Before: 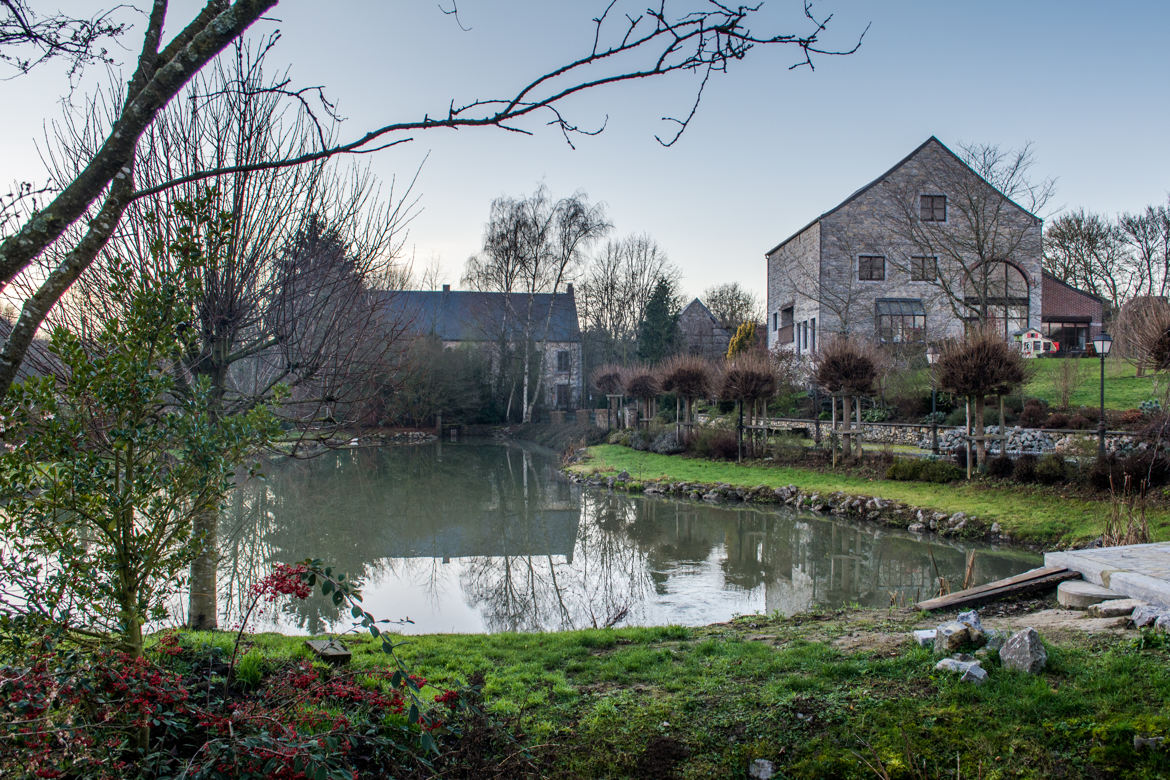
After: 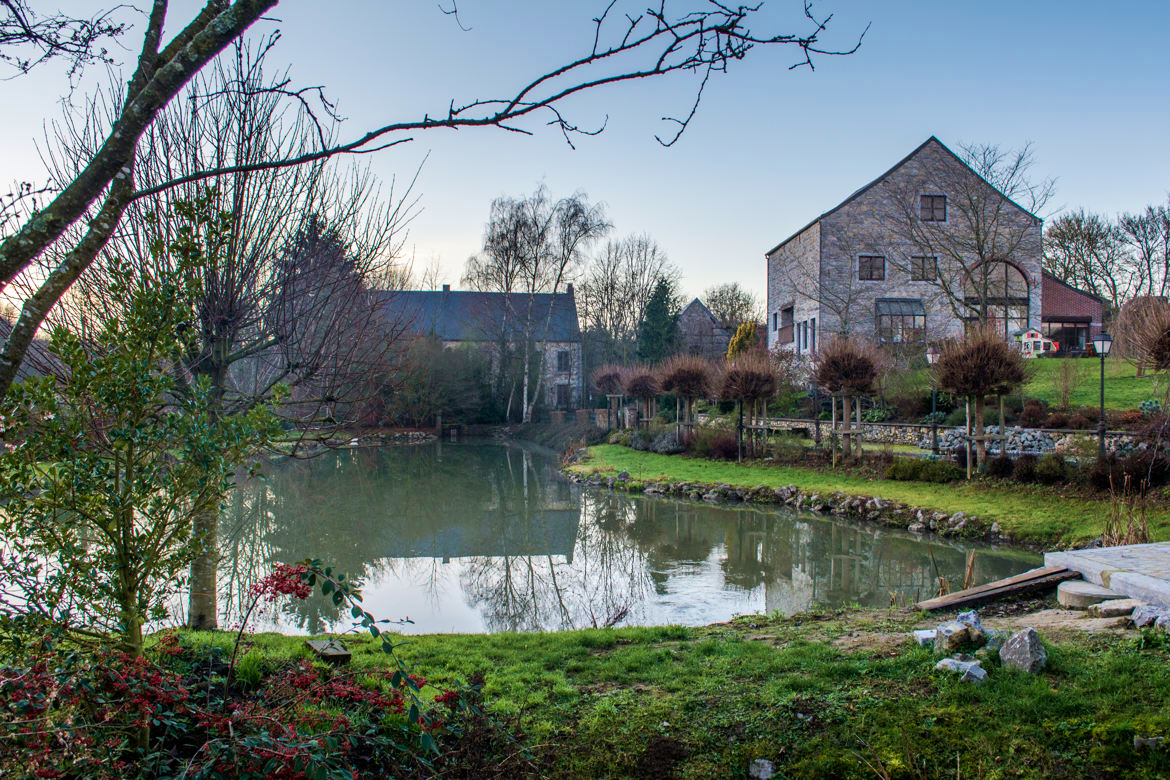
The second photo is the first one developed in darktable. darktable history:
velvia: strength 44.53%
